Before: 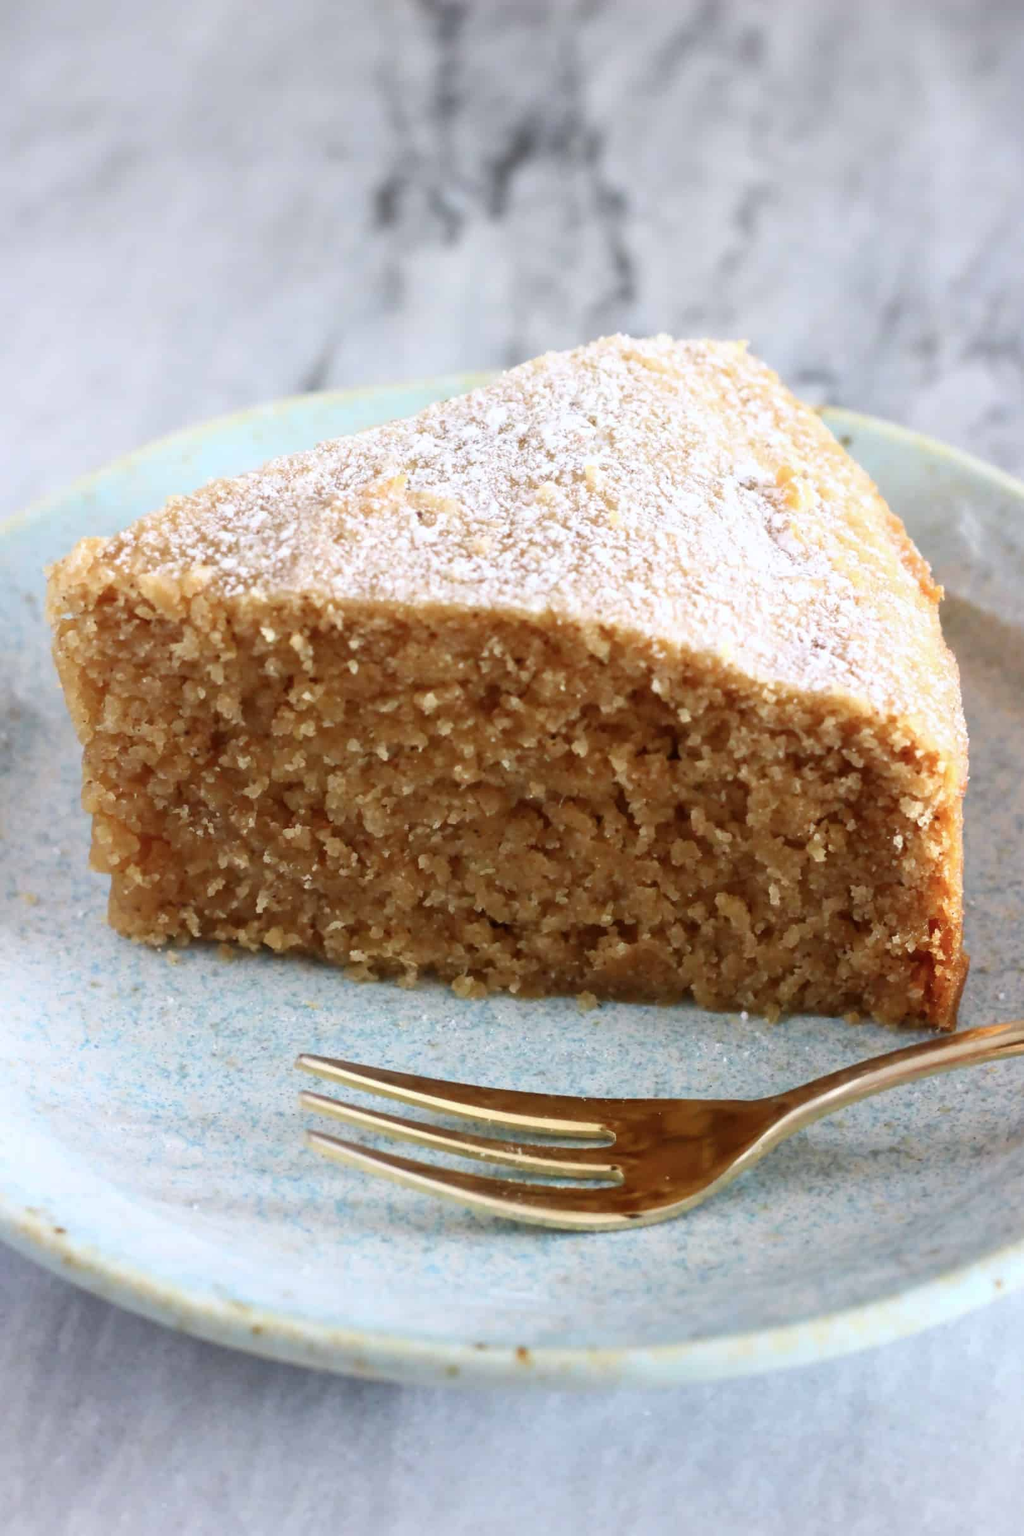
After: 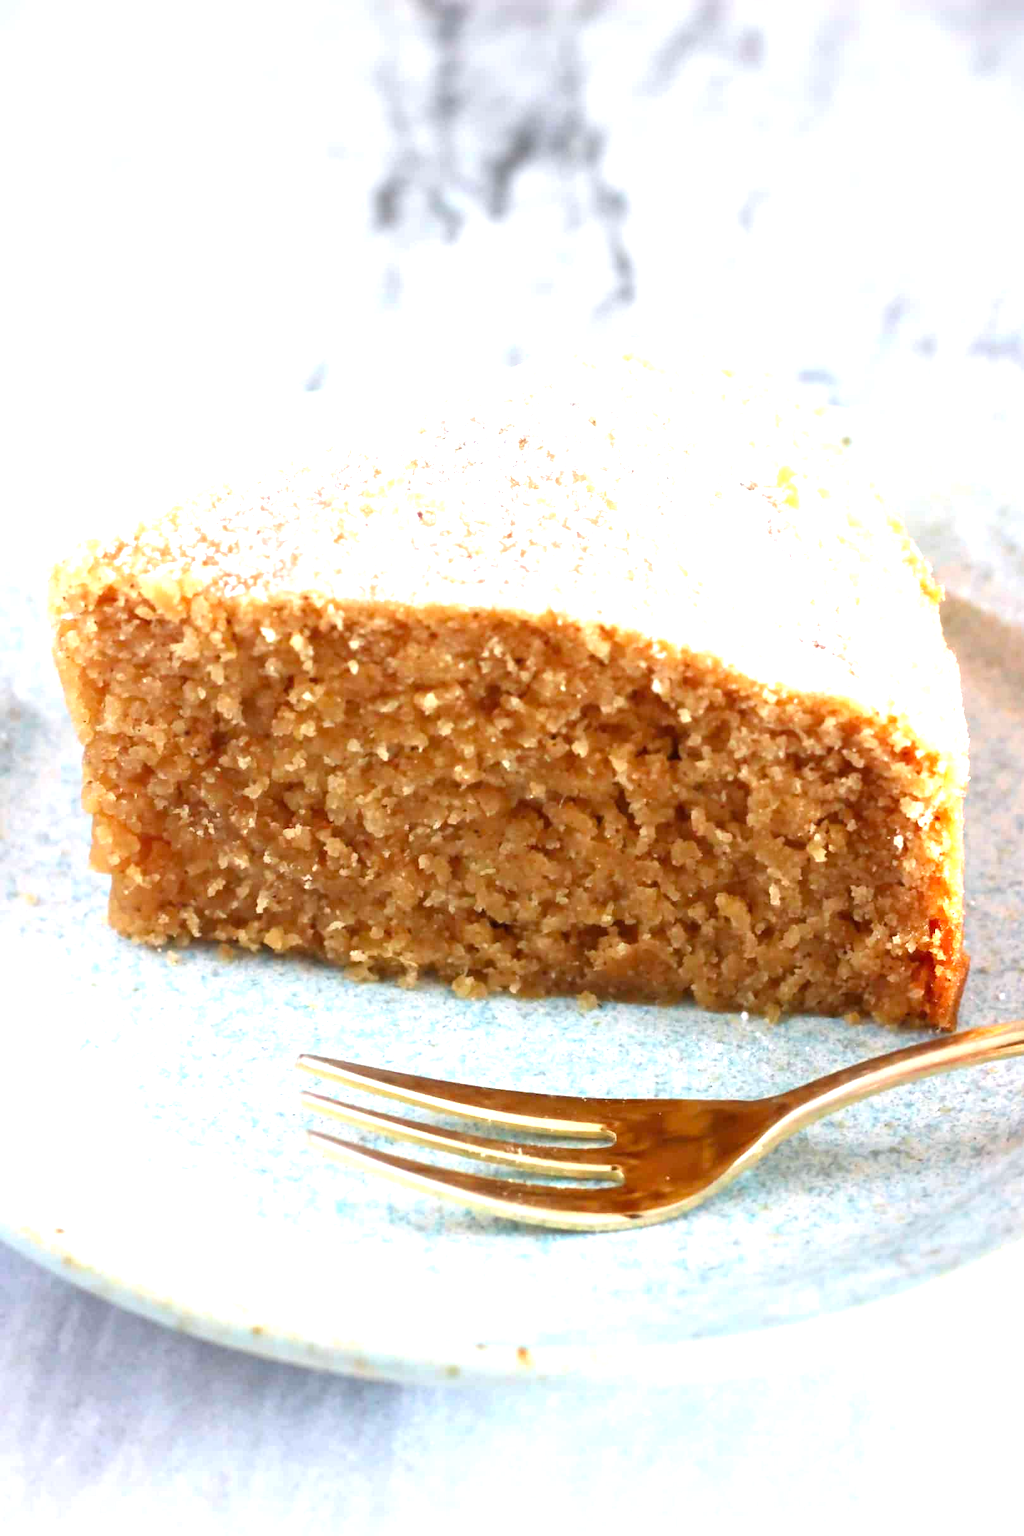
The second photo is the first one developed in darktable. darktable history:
exposure: black level correction 0, exposure 1.106 EV, compensate exposure bias true, compensate highlight preservation false
